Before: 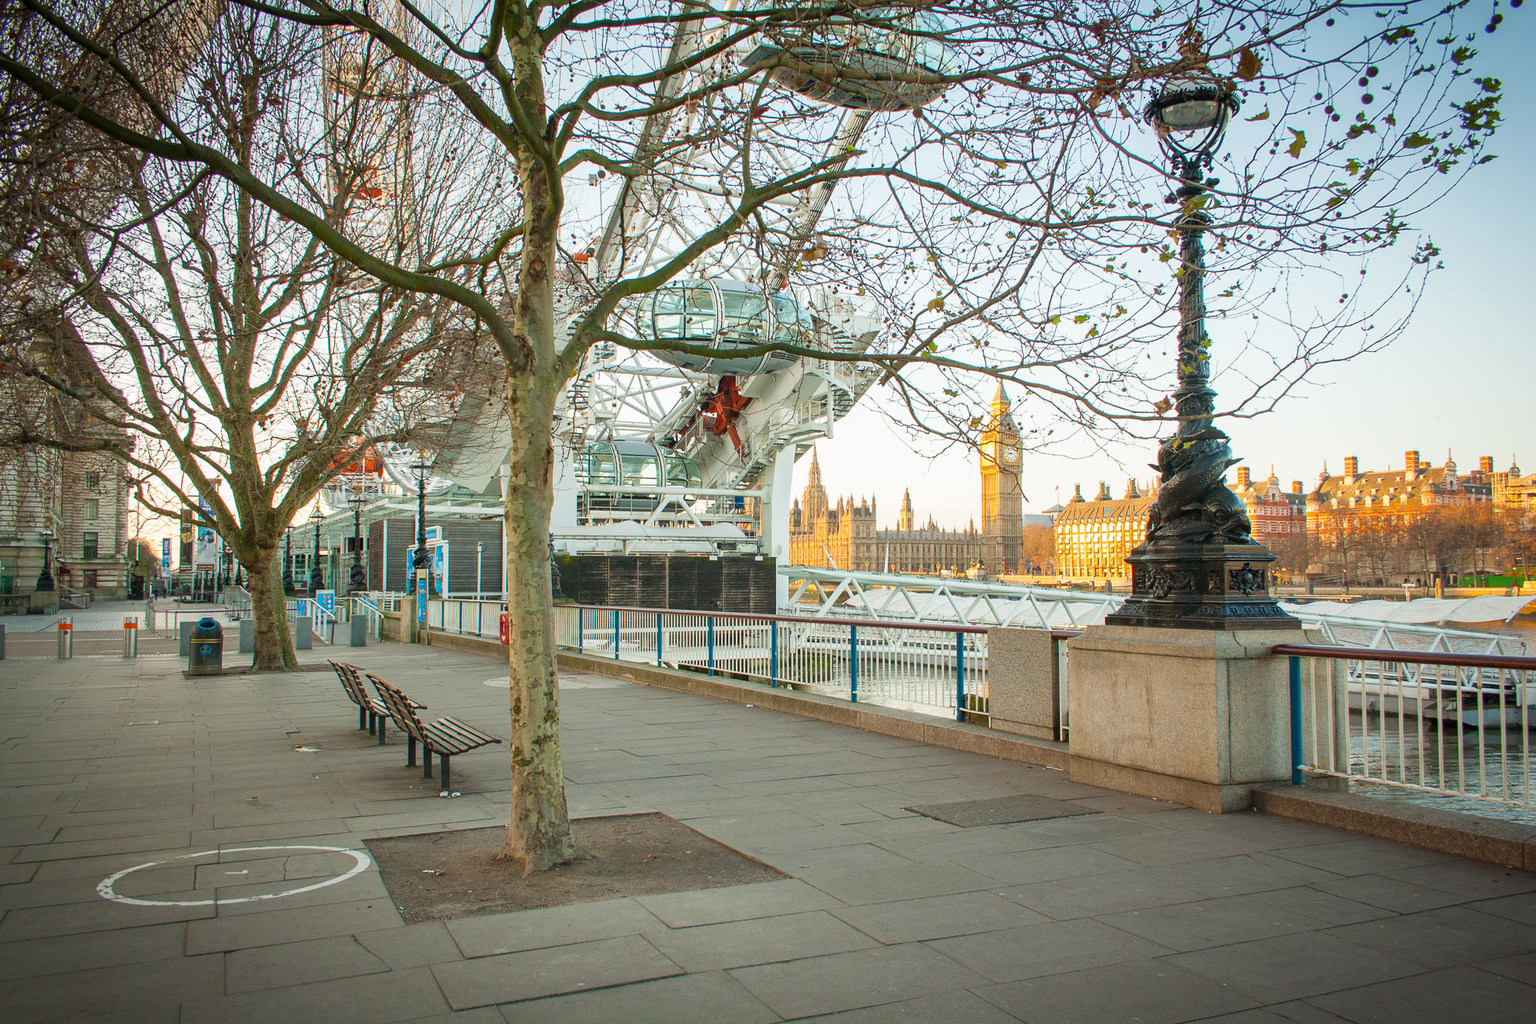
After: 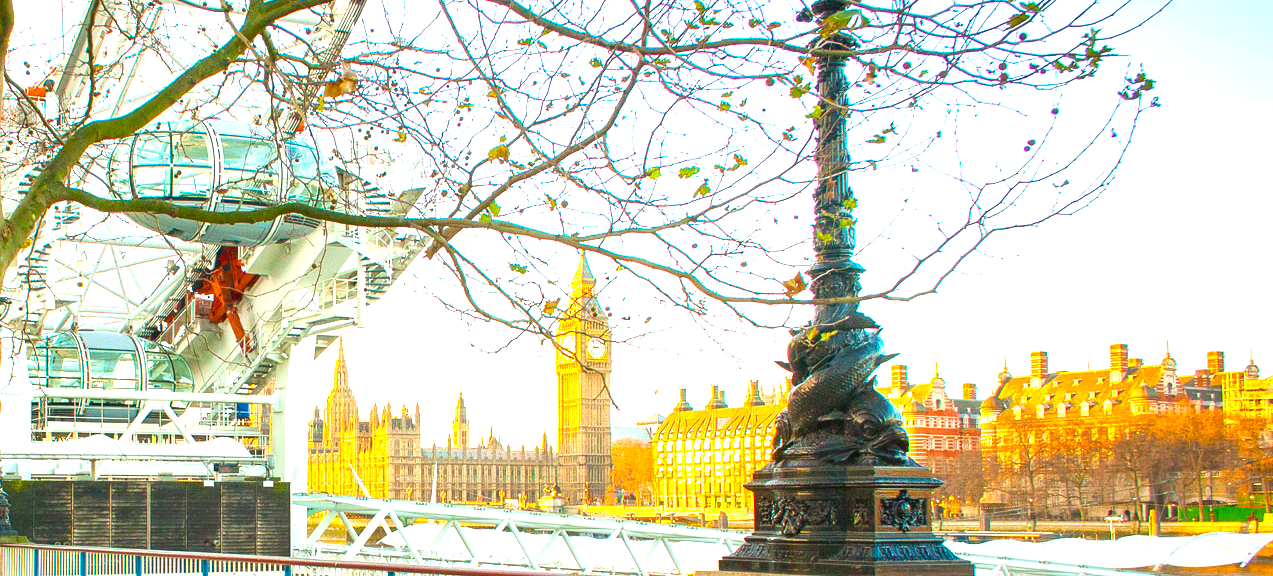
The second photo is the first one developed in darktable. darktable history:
color balance rgb: linear chroma grading › global chroma 15%, perceptual saturation grading › global saturation 30%
crop: left 36.005%, top 18.293%, right 0.31%, bottom 38.444%
exposure: black level correction 0, exposure 1 EV, compensate exposure bias true, compensate highlight preservation false
